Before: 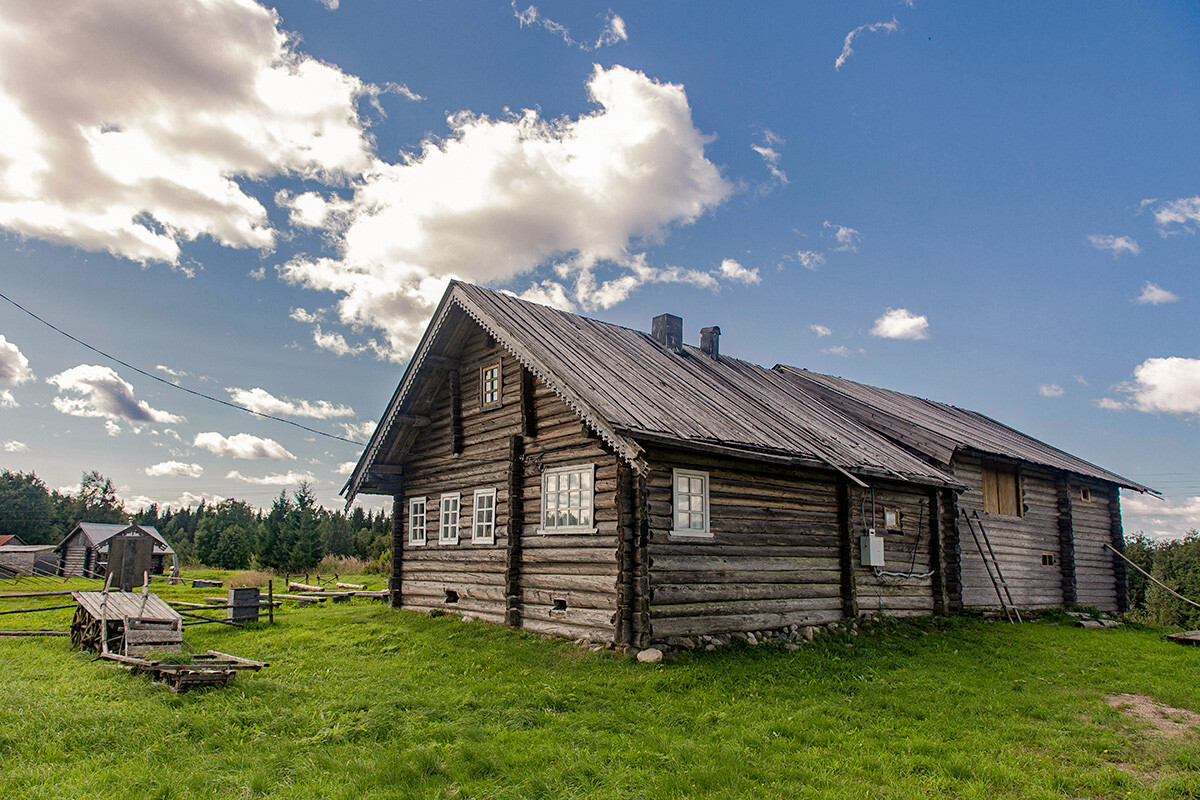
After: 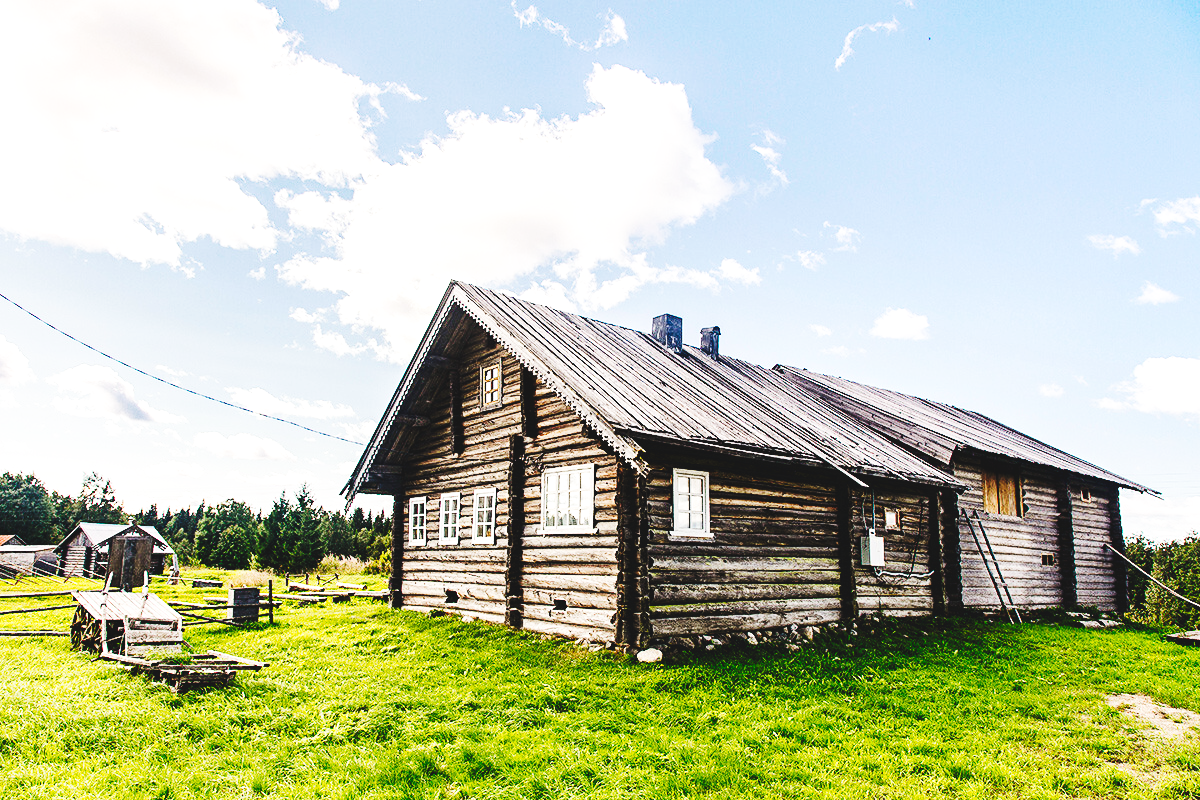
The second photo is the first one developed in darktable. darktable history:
tone curve: curves: ch0 [(0, 0) (0.003, 0.077) (0.011, 0.079) (0.025, 0.085) (0.044, 0.095) (0.069, 0.109) (0.1, 0.124) (0.136, 0.142) (0.177, 0.169) (0.224, 0.207) (0.277, 0.267) (0.335, 0.347) (0.399, 0.442) (0.468, 0.54) (0.543, 0.635) (0.623, 0.726) (0.709, 0.813) (0.801, 0.882) (0.898, 0.934) (1, 1)], preserve colors none
tone equalizer: -8 EV -0.755 EV, -7 EV -0.693 EV, -6 EV -0.607 EV, -5 EV -0.407 EV, -3 EV 0.386 EV, -2 EV 0.6 EV, -1 EV 0.689 EV, +0 EV 0.749 EV, edges refinement/feathering 500, mask exposure compensation -1.57 EV, preserve details no
base curve: curves: ch0 [(0, 0.003) (0.001, 0.002) (0.006, 0.004) (0.02, 0.022) (0.048, 0.086) (0.094, 0.234) (0.162, 0.431) (0.258, 0.629) (0.385, 0.8) (0.548, 0.918) (0.751, 0.988) (1, 1)], preserve colors none
